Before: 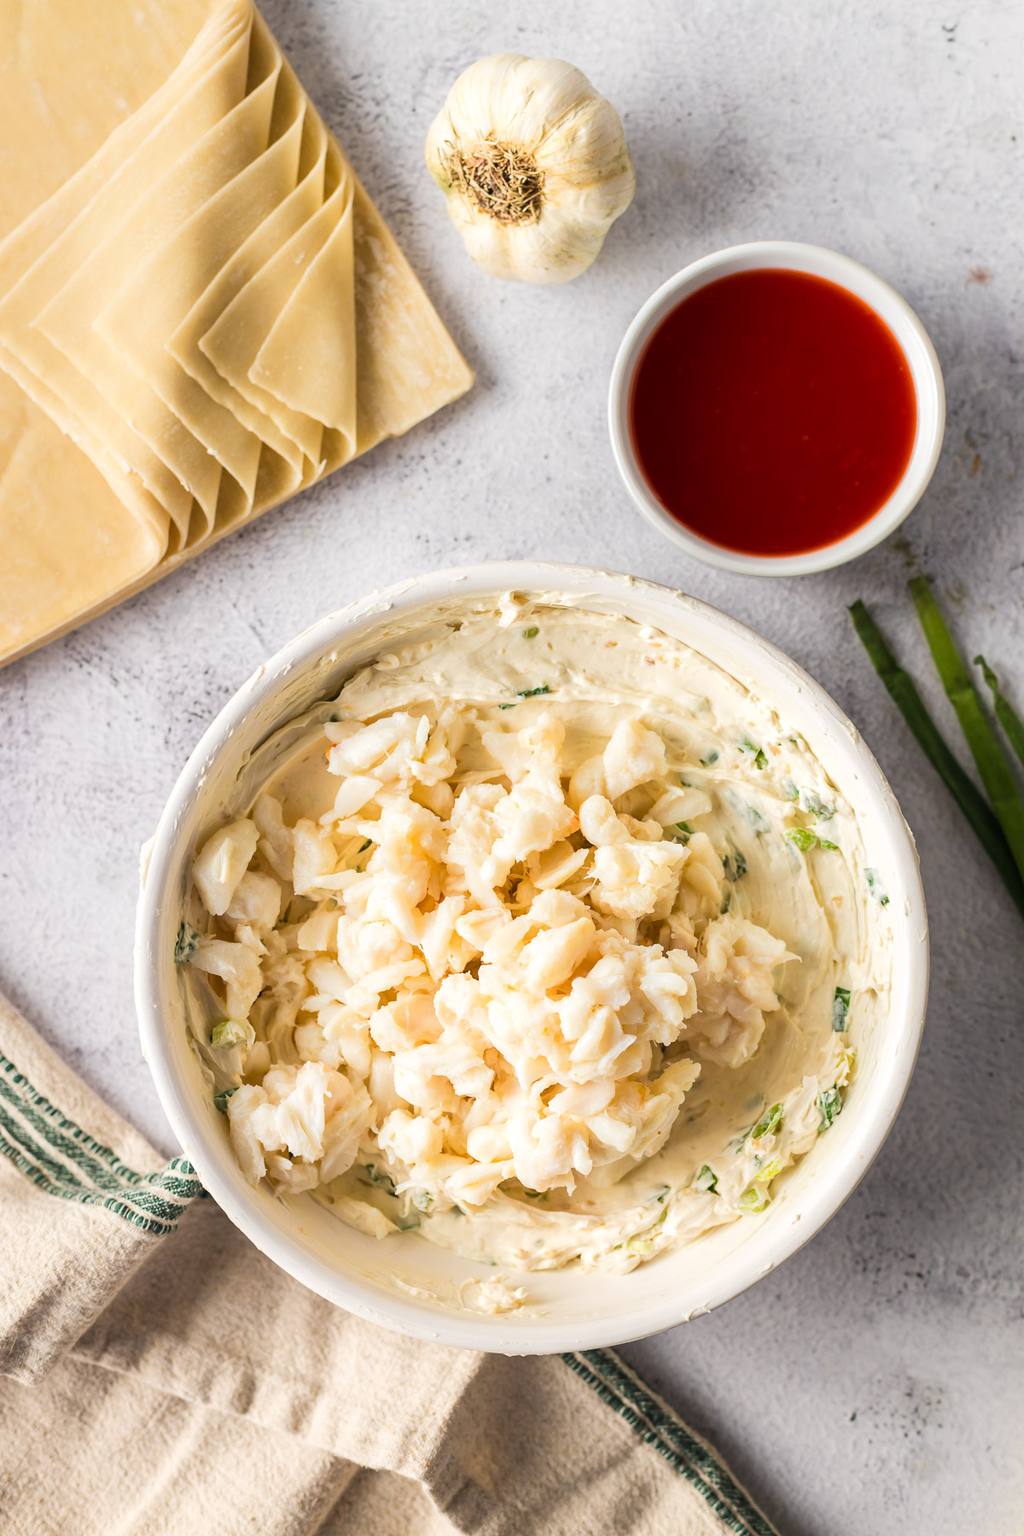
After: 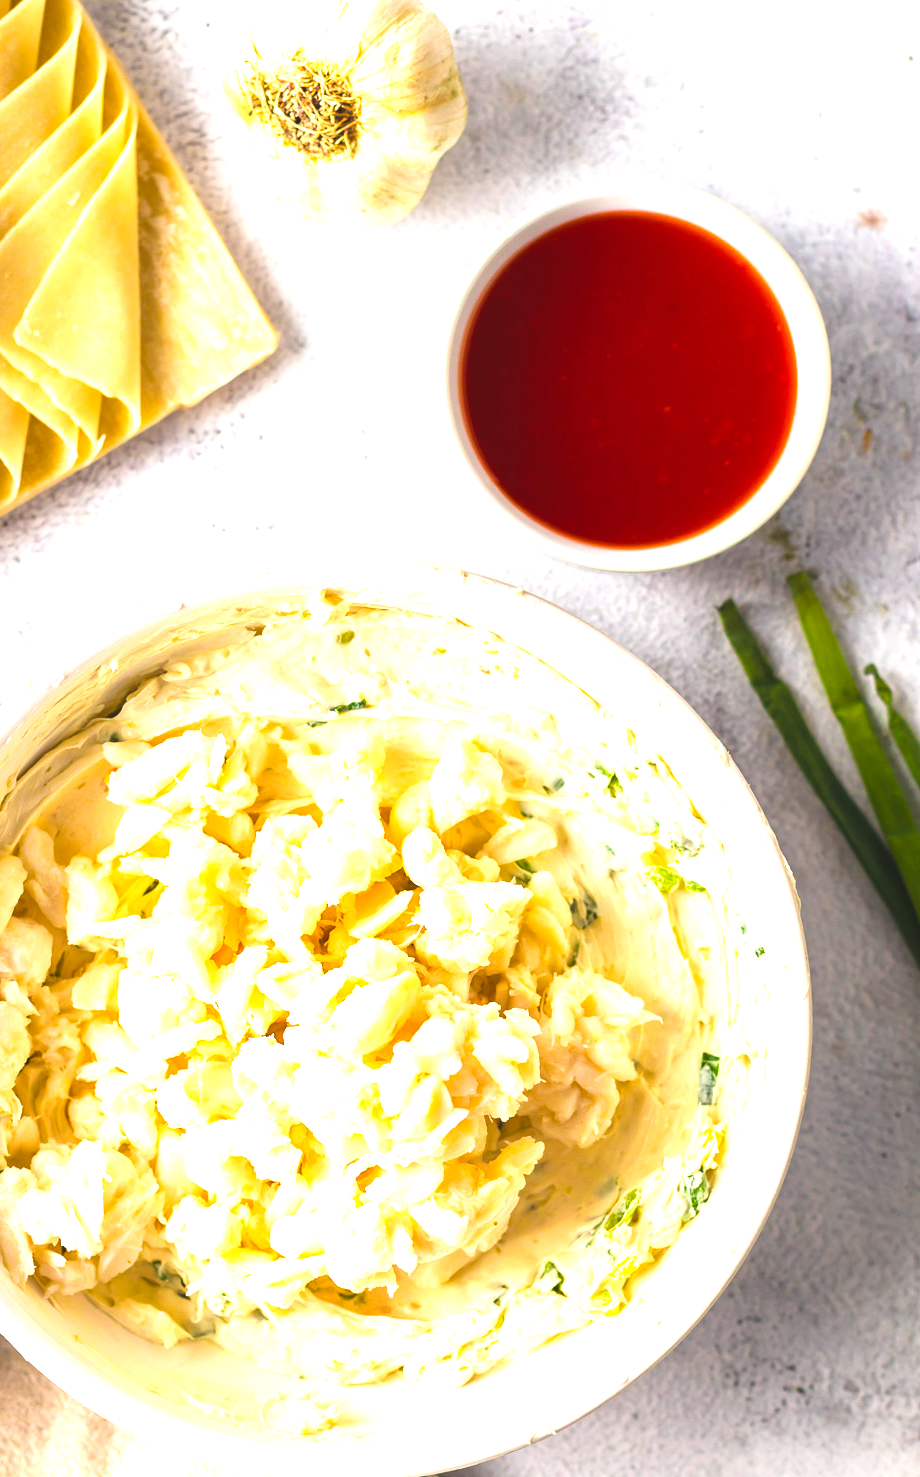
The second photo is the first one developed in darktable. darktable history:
crop: left 23.095%, top 5.827%, bottom 11.854%
color balance rgb: perceptual saturation grading › global saturation 20%, global vibrance 20%
exposure: black level correction -0.005, exposure 1 EV, compensate highlight preservation false
